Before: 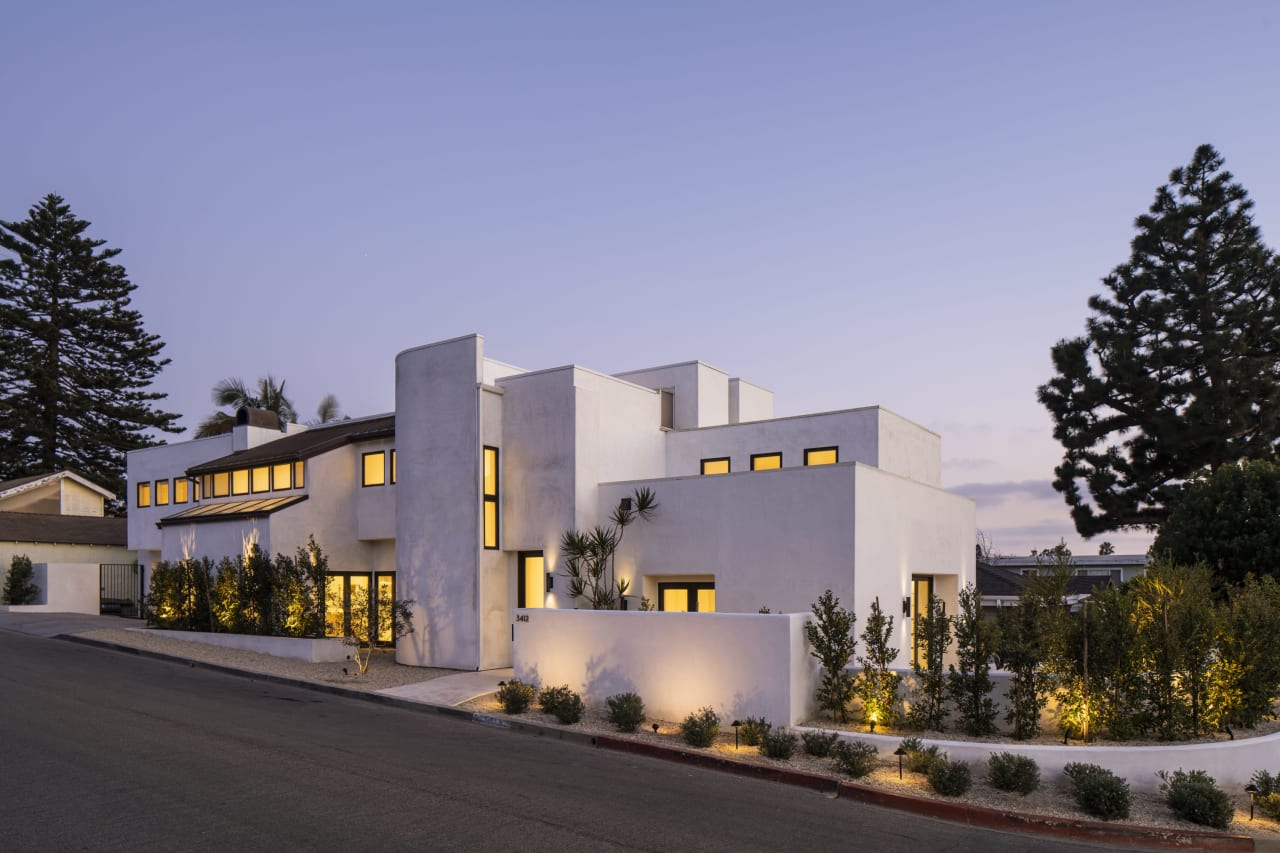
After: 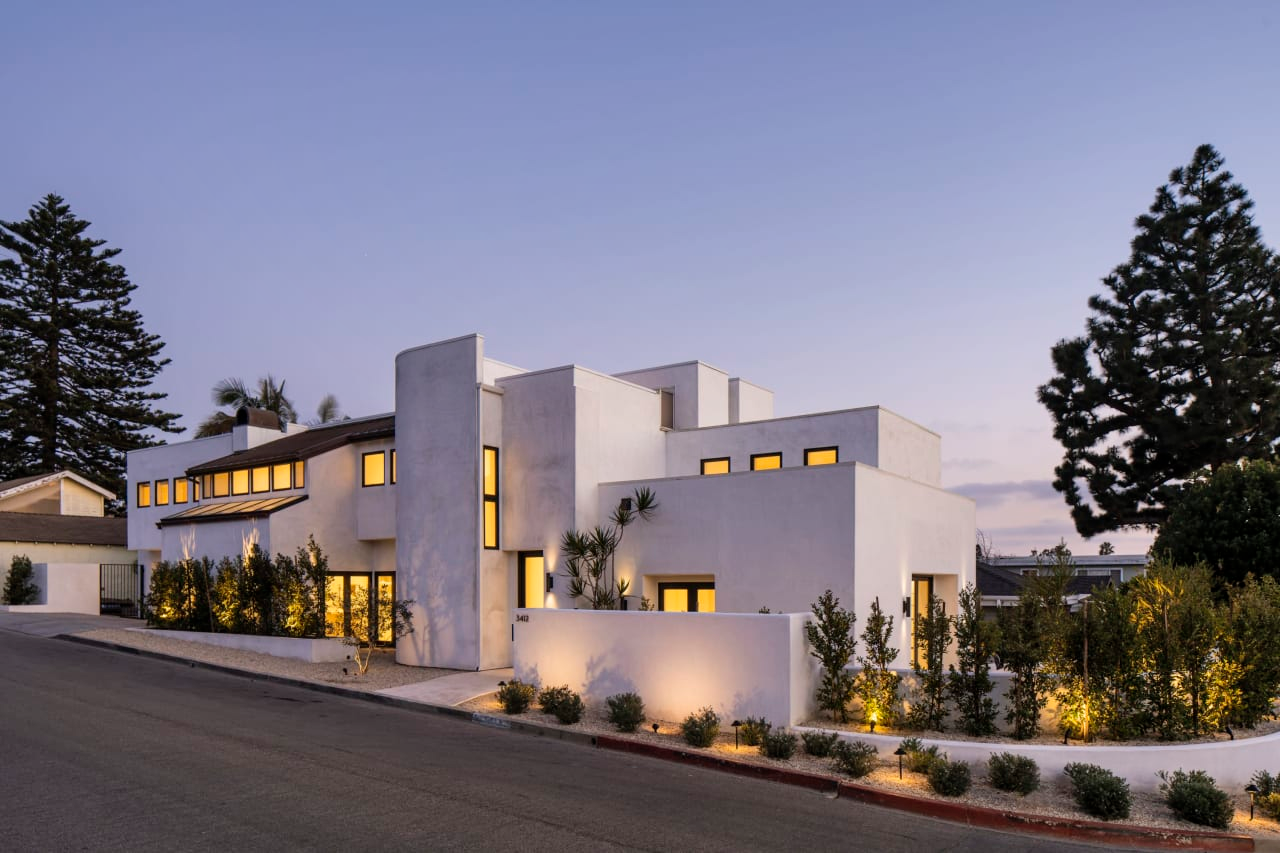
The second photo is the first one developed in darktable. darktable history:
shadows and highlights: radius 135.64, soften with gaussian
